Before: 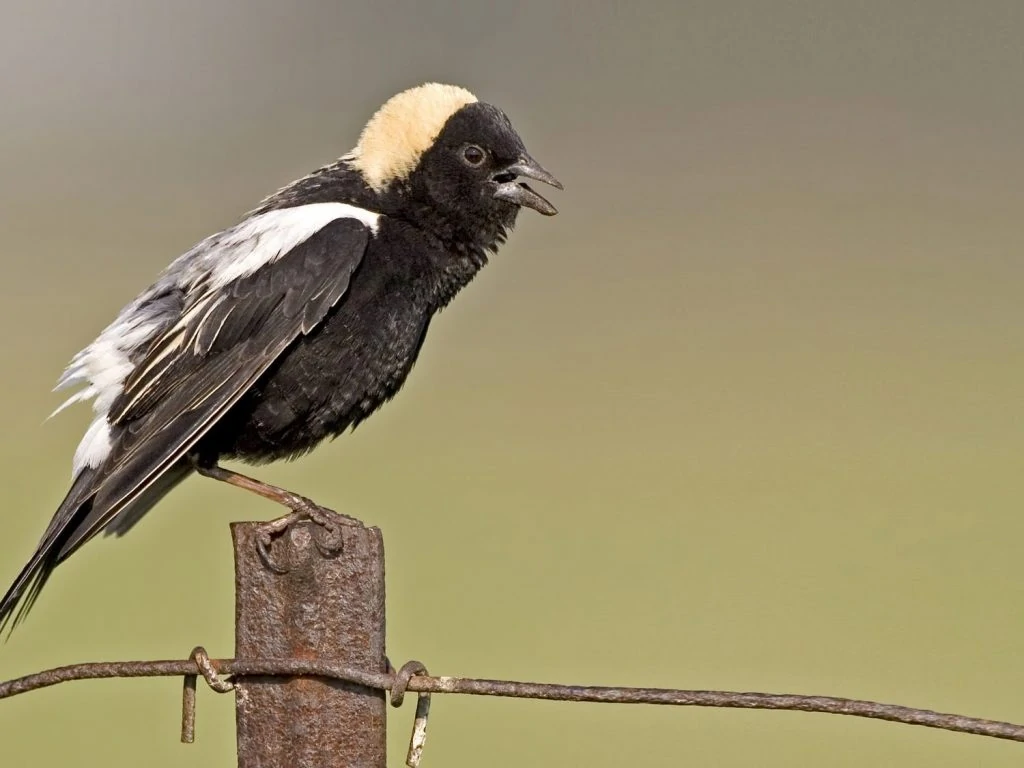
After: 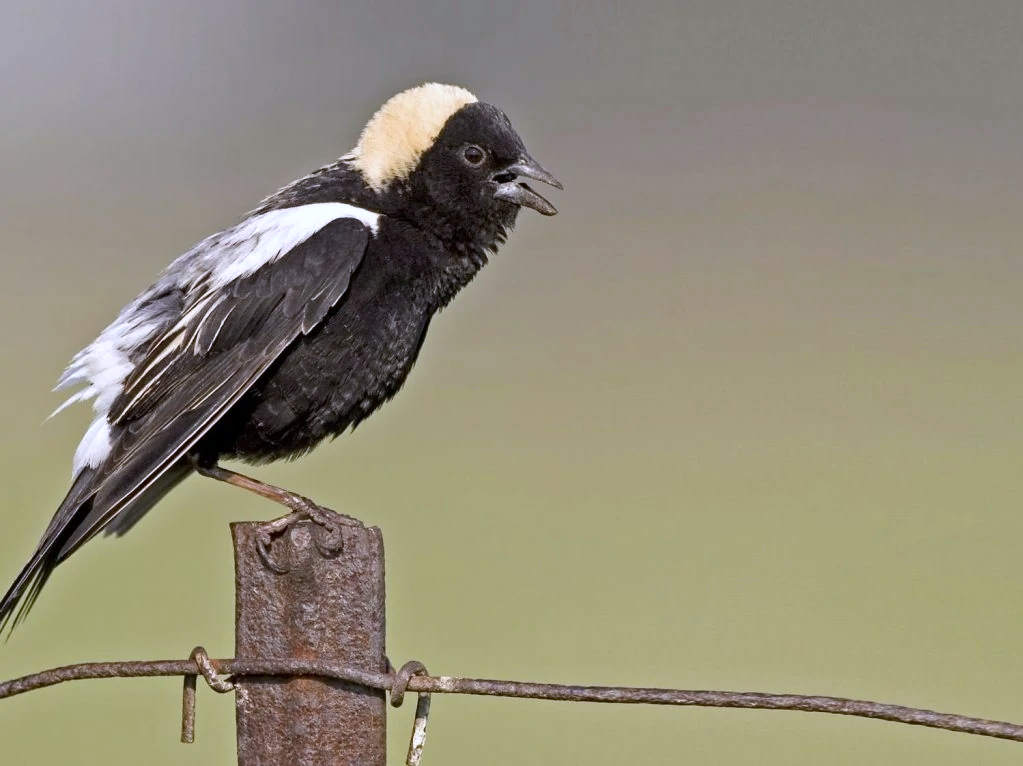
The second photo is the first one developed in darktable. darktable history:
crop: top 0.05%, bottom 0.098%
white balance: red 0.967, blue 1.119, emerald 0.756
